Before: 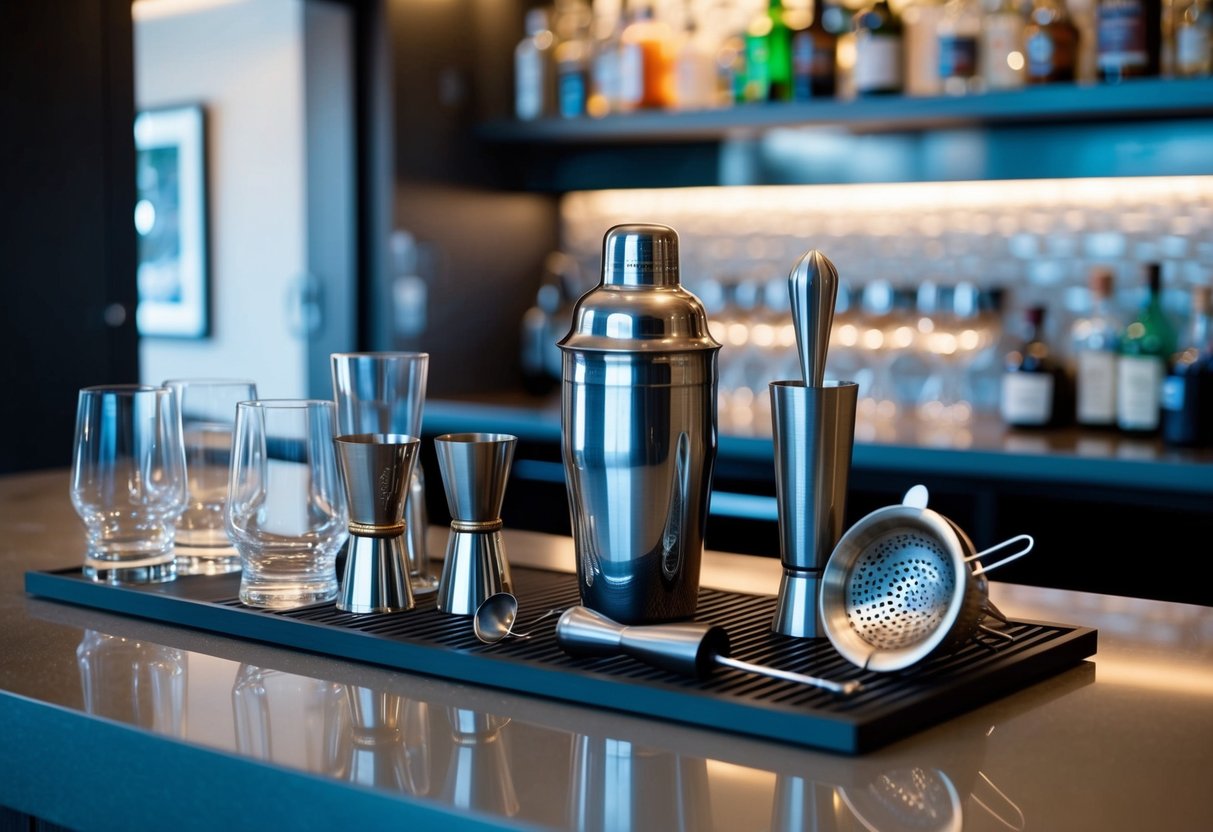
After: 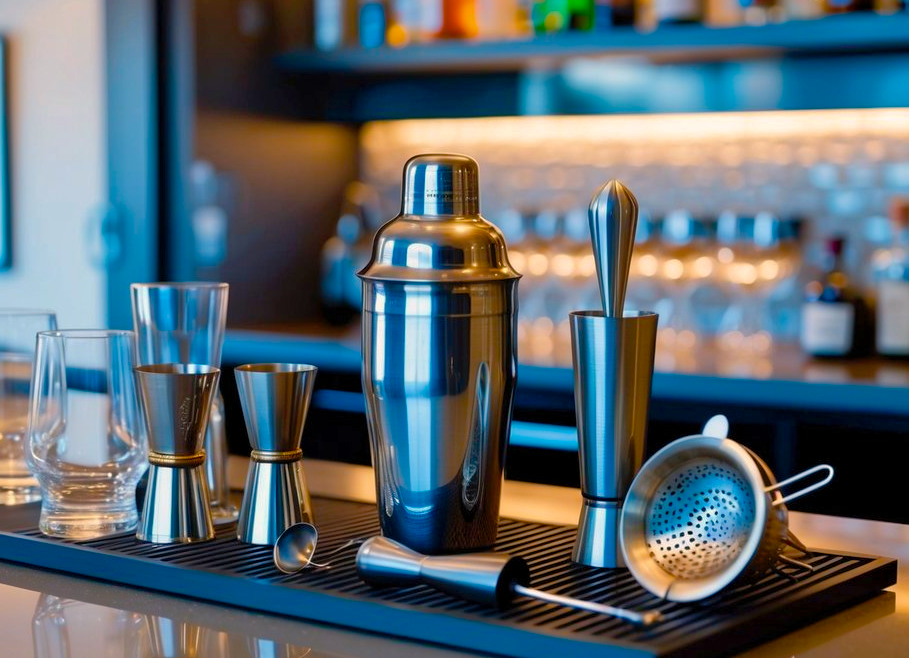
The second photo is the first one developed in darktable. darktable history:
color balance rgb: highlights gain › chroma 1.634%, highlights gain › hue 55.4°, perceptual saturation grading › global saturation 37.068%, perceptual saturation grading › shadows 34.537%, global vibrance 20%
crop: left 16.551%, top 8.434%, right 8.446%, bottom 12.445%
shadows and highlights: on, module defaults
